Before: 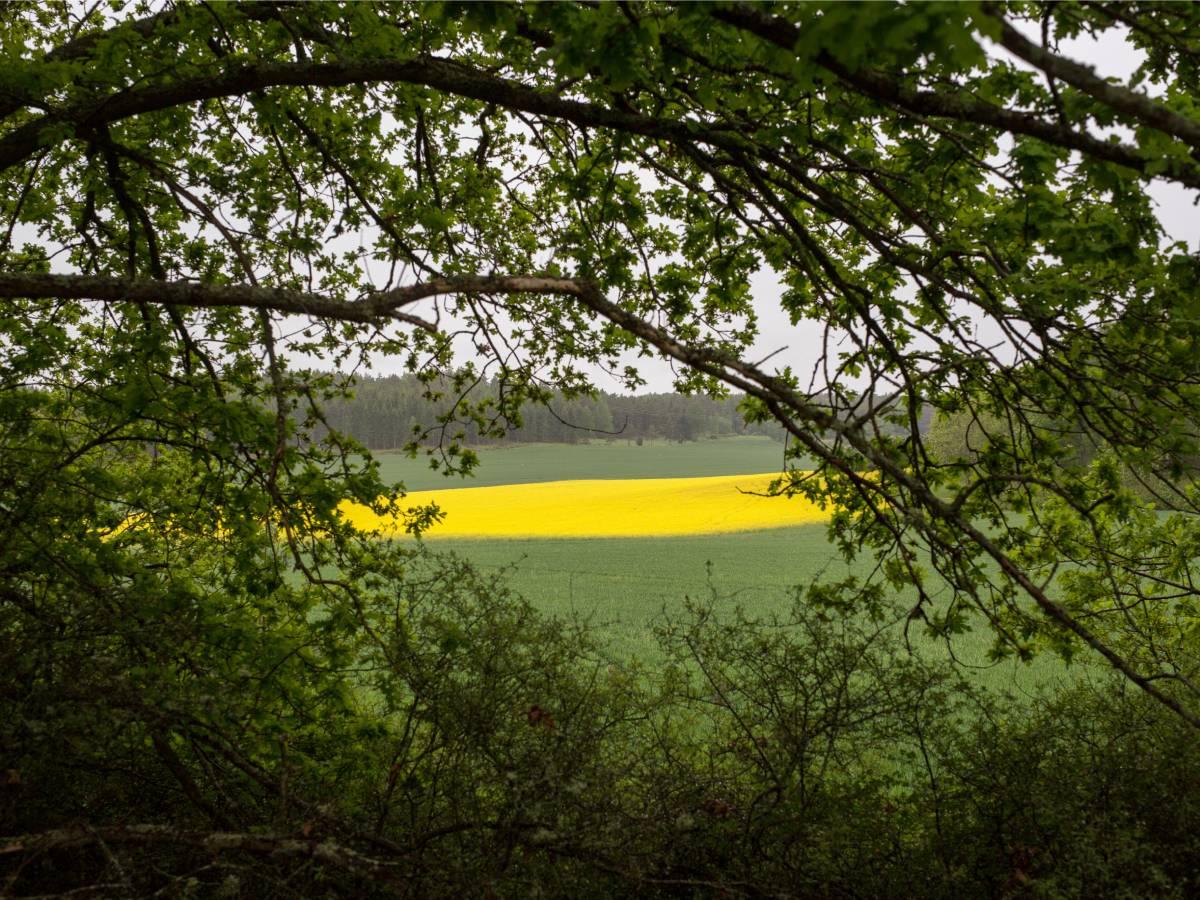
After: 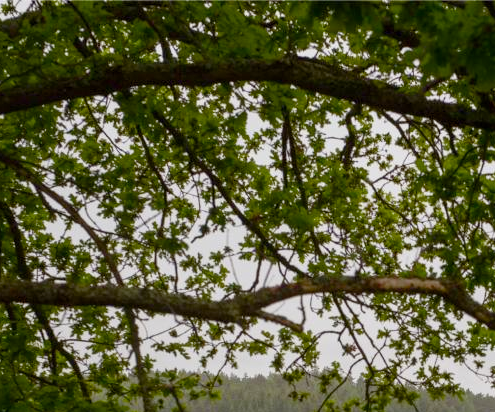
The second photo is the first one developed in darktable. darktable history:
crop and rotate: left 11.172%, top 0.083%, right 47.577%, bottom 54.049%
color balance rgb: perceptual saturation grading › global saturation 20%, perceptual saturation grading › highlights -50.298%, perceptual saturation grading › shadows 30.747%, contrast -9.643%
